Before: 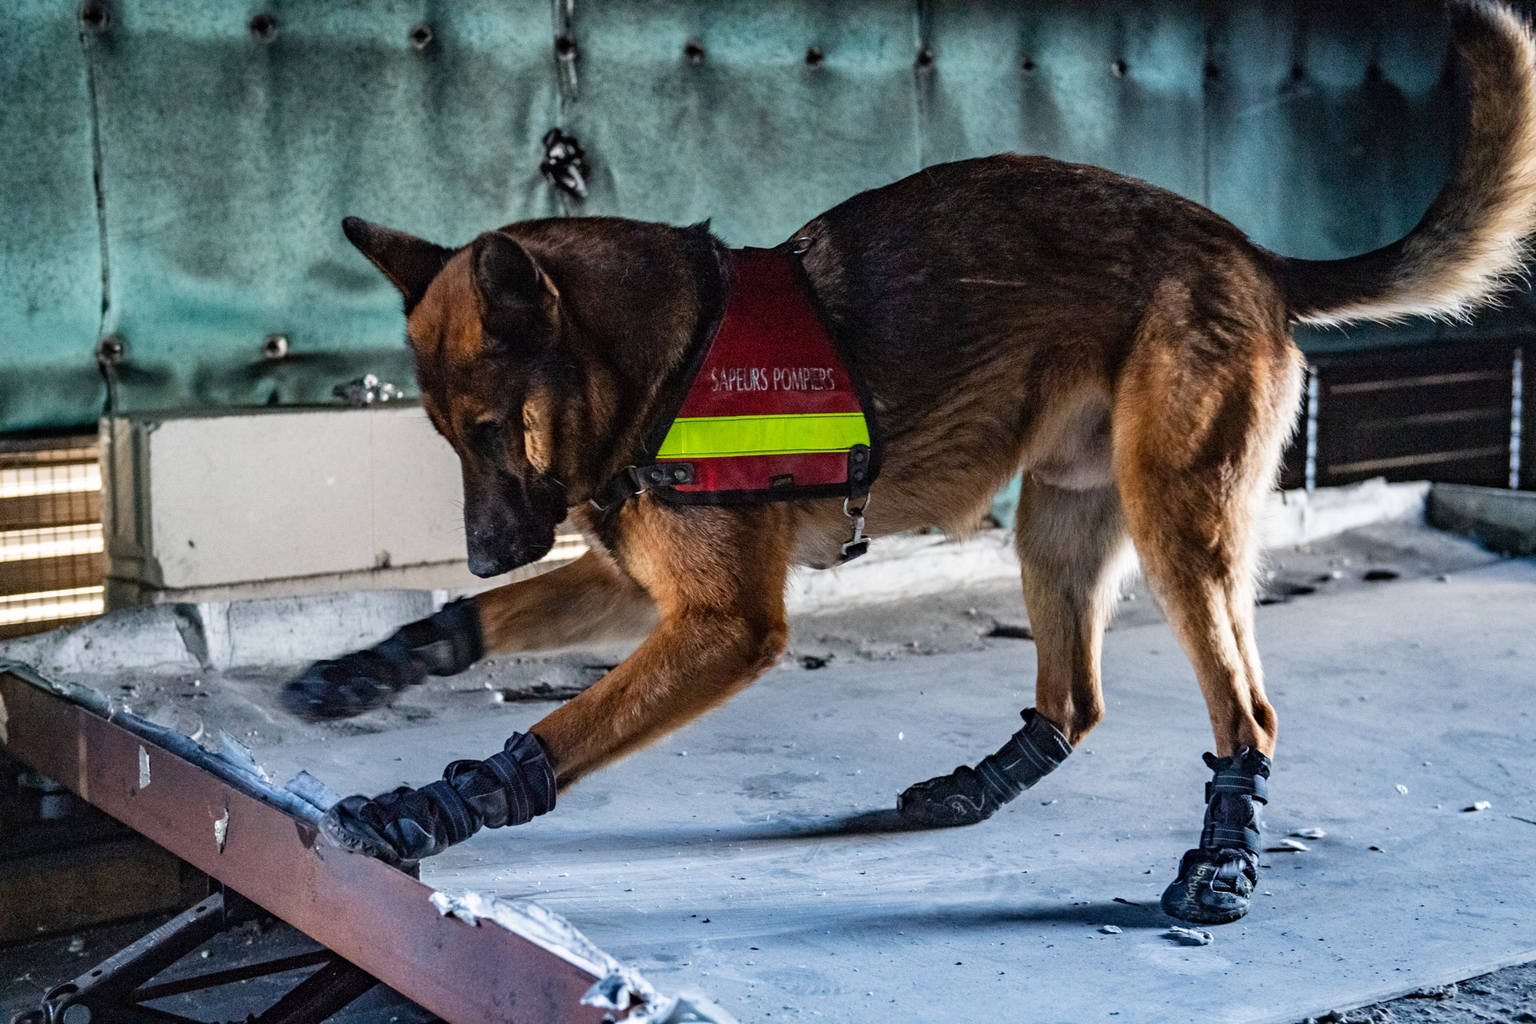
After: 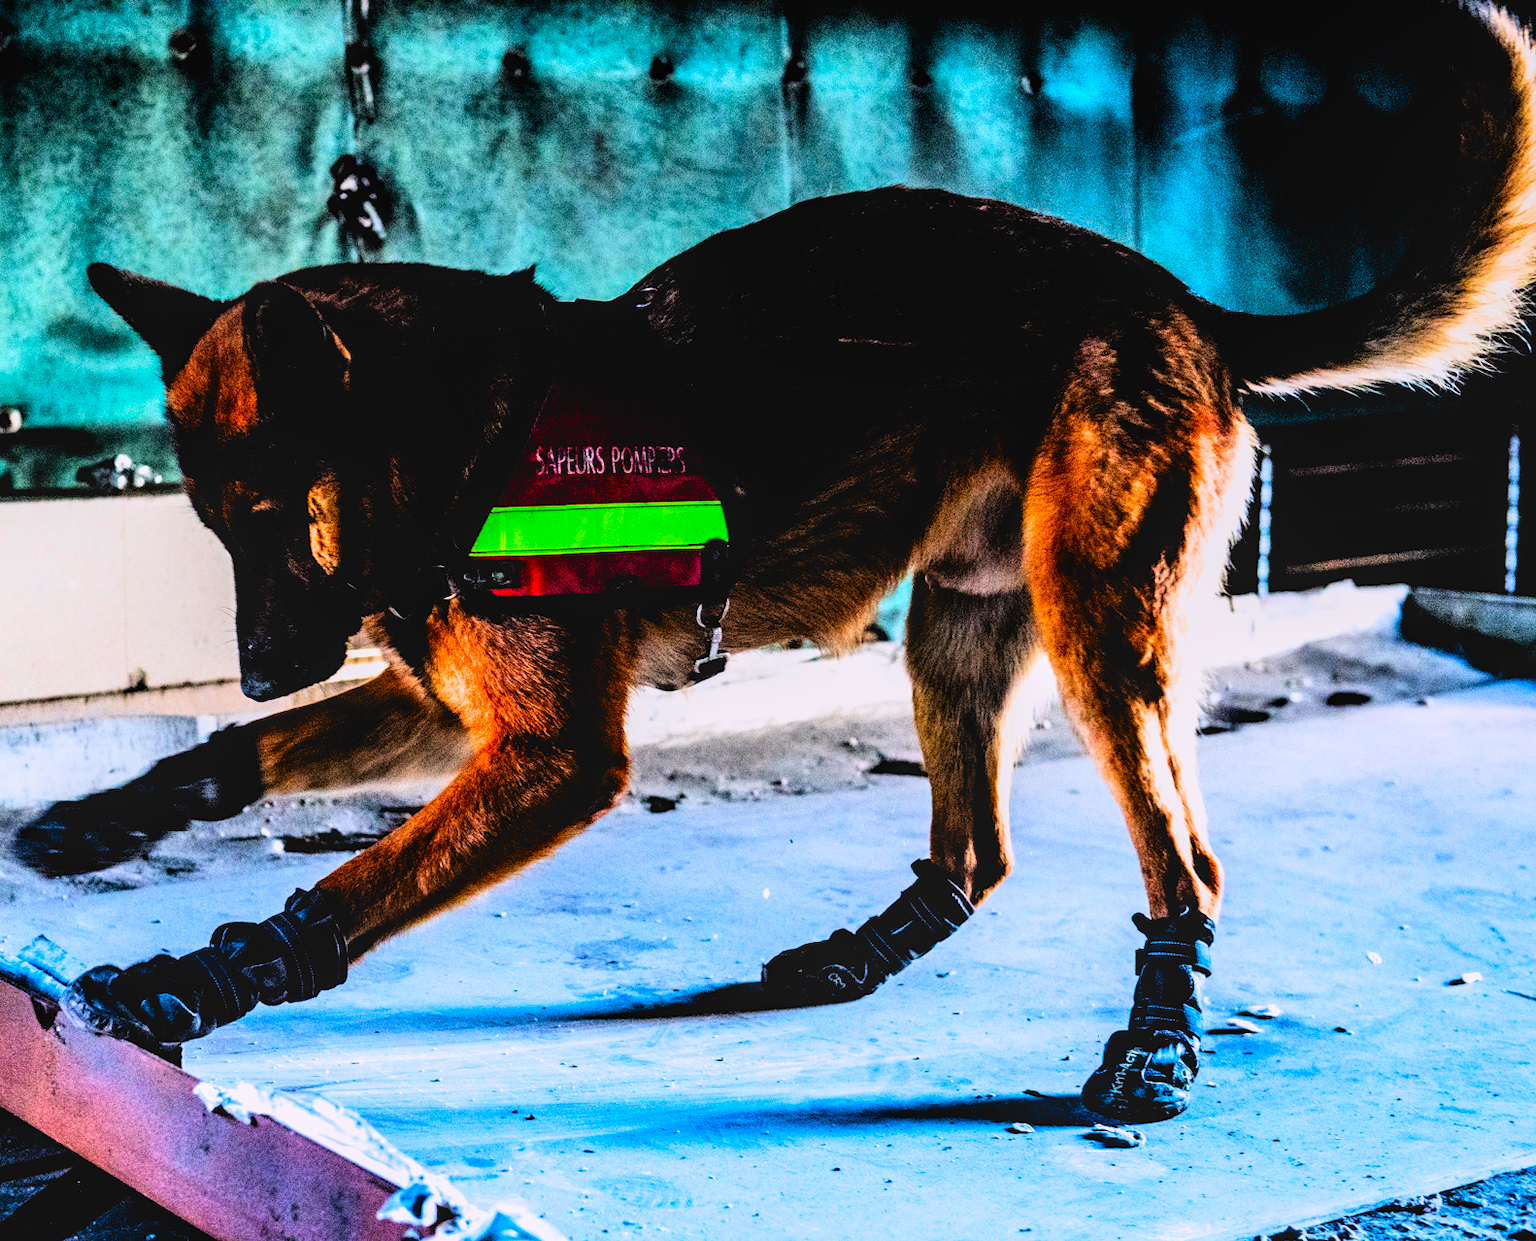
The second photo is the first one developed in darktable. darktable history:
crop: left 17.582%, bottom 0.031%
local contrast: detail 110%
white balance: emerald 1
tone equalizer: -8 EV -1.08 EV, -7 EV -1.01 EV, -6 EV -0.867 EV, -5 EV -0.578 EV, -3 EV 0.578 EV, -2 EV 0.867 EV, -1 EV 1.01 EV, +0 EV 1.08 EV, edges refinement/feathering 500, mask exposure compensation -1.57 EV, preserve details no
color correction: highlights a* 1.59, highlights b* -1.7, saturation 2.48
contrast equalizer: y [[0.5 ×6], [0.5 ×6], [0.5, 0.5, 0.501, 0.545, 0.707, 0.863], [0 ×6], [0 ×6]]
filmic rgb: black relative exposure -4 EV, white relative exposure 3 EV, hardness 3.02, contrast 1.4
